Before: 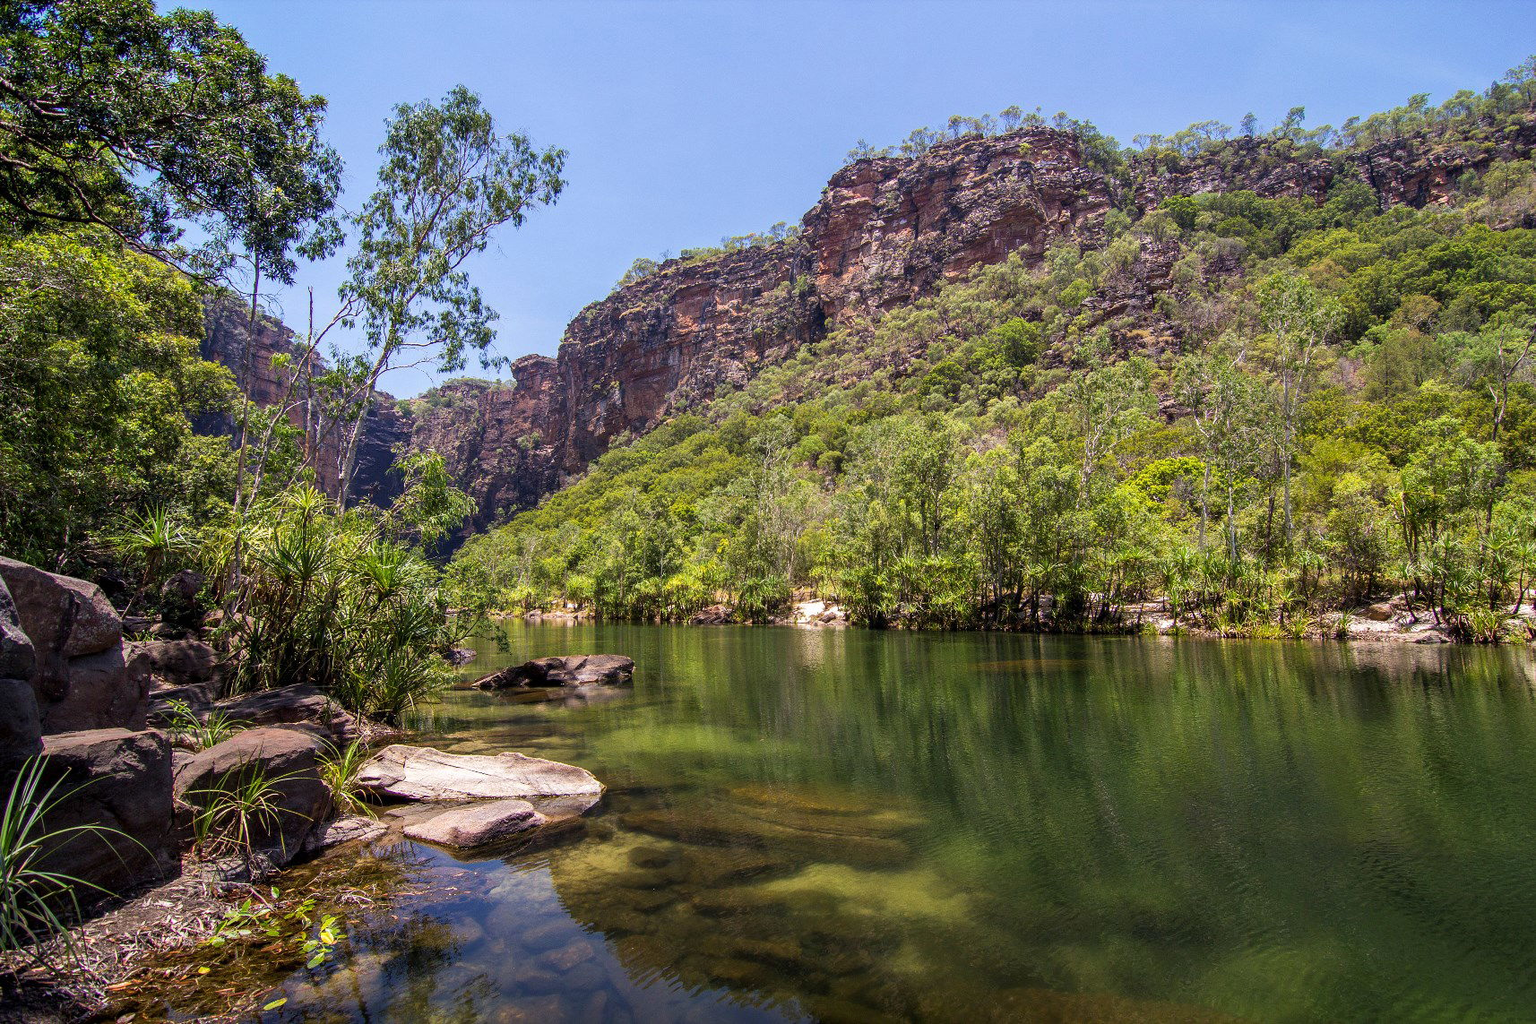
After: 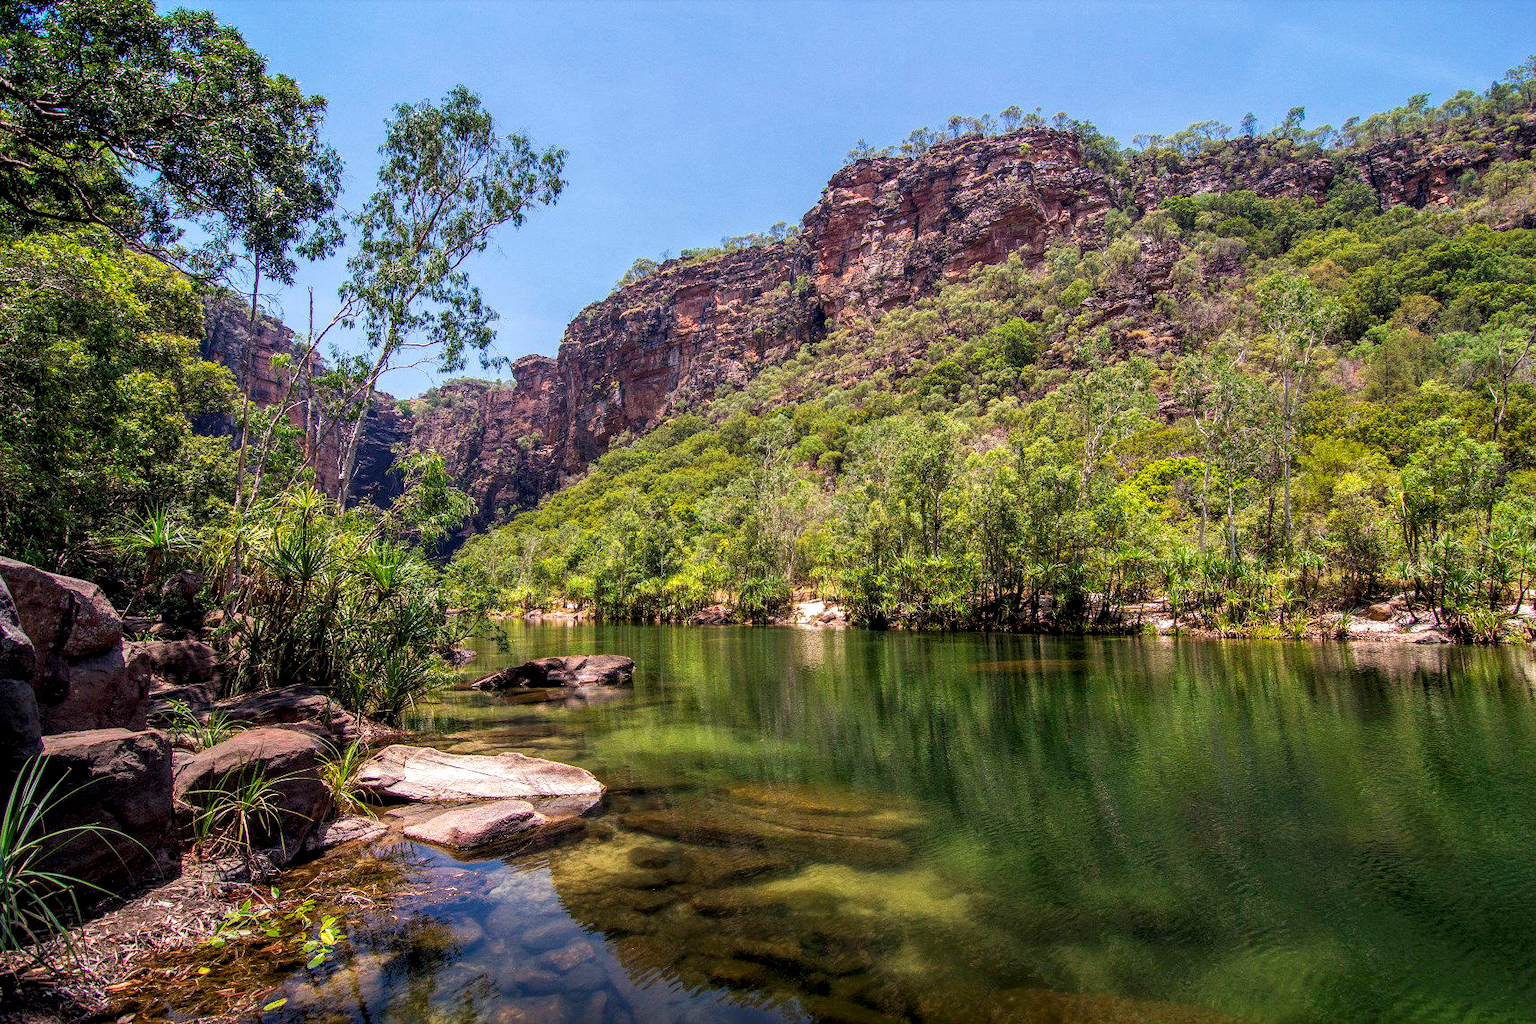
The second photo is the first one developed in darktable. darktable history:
local contrast: highlights 97%, shadows 85%, detail 160%, midtone range 0.2
